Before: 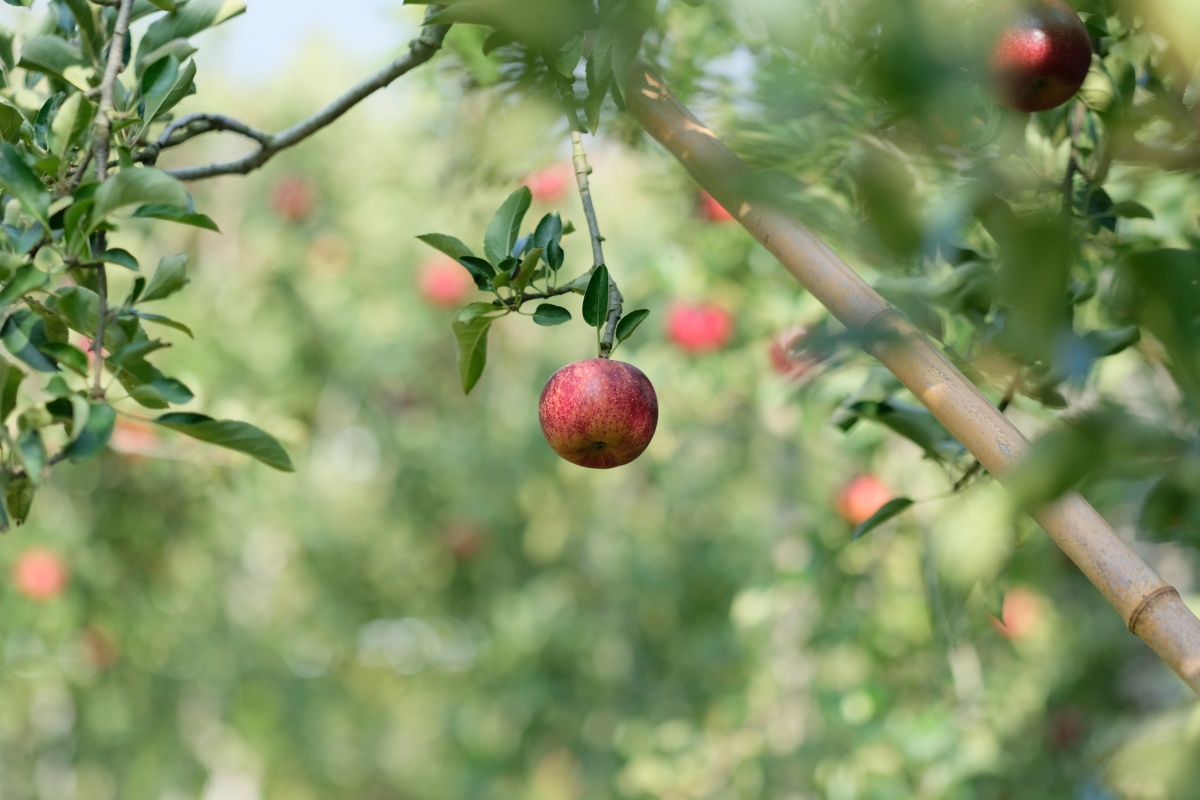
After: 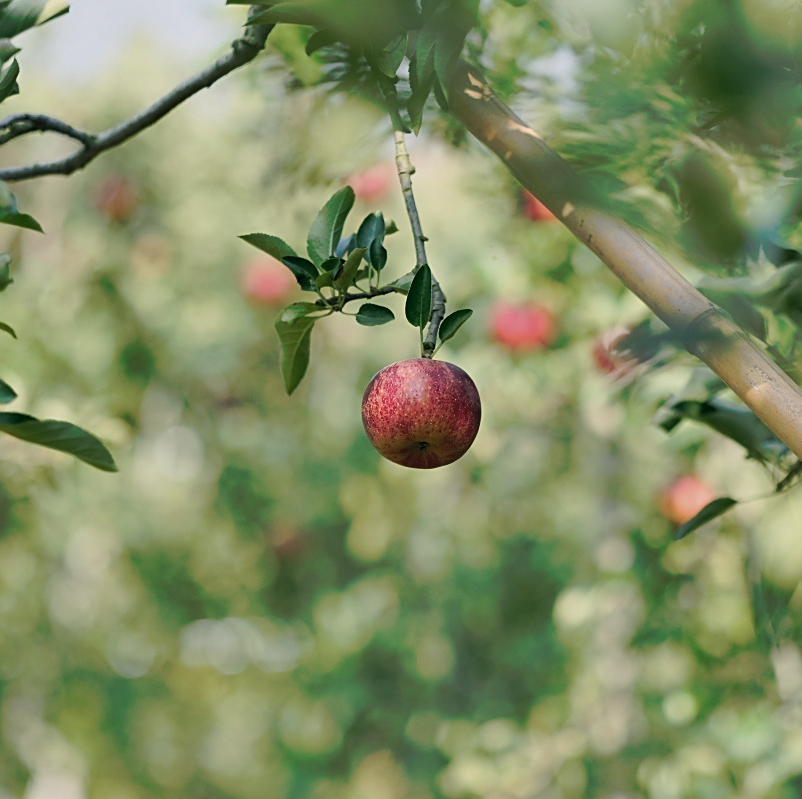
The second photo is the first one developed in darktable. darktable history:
sharpen: on, module defaults
crop and rotate: left 14.821%, right 18.338%
color correction: highlights a* 2.77, highlights b* 5.01, shadows a* -1.63, shadows b* -4.94, saturation 0.81
shadows and highlights: white point adjustment -3.56, highlights -63.34, soften with gaussian
tone curve: curves: ch0 [(0, 0) (0.003, 0.003) (0.011, 0.011) (0.025, 0.024) (0.044, 0.043) (0.069, 0.068) (0.1, 0.097) (0.136, 0.133) (0.177, 0.173) (0.224, 0.219) (0.277, 0.271) (0.335, 0.327) (0.399, 0.39) (0.468, 0.457) (0.543, 0.582) (0.623, 0.655) (0.709, 0.734) (0.801, 0.817) (0.898, 0.906) (1, 1)], preserve colors none
